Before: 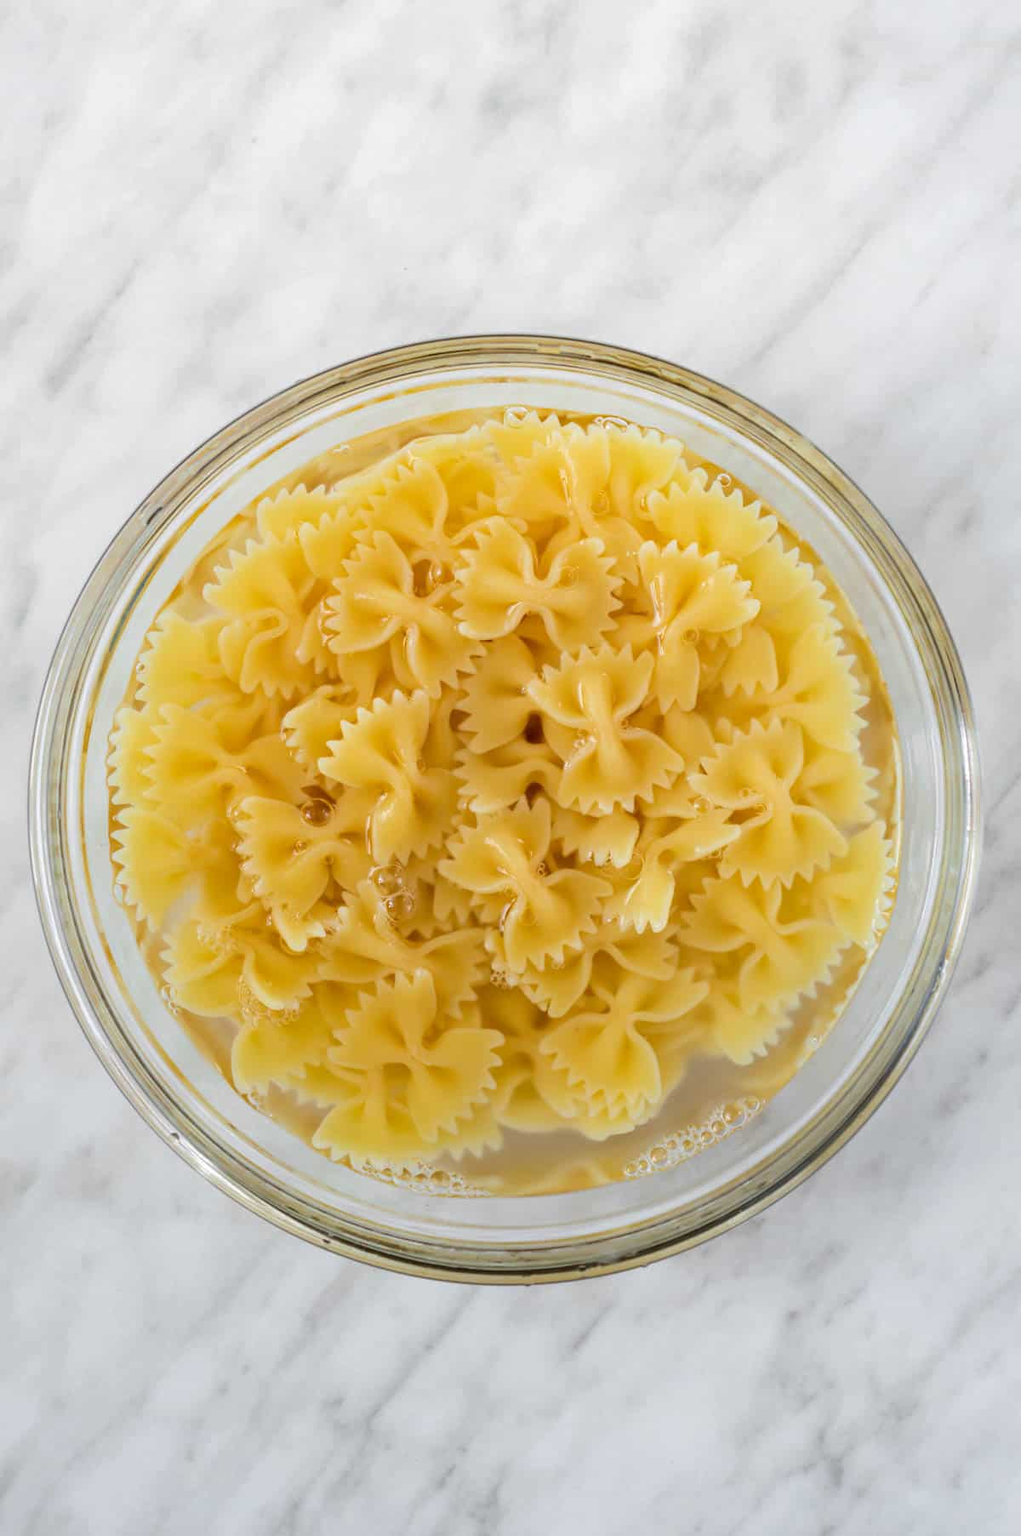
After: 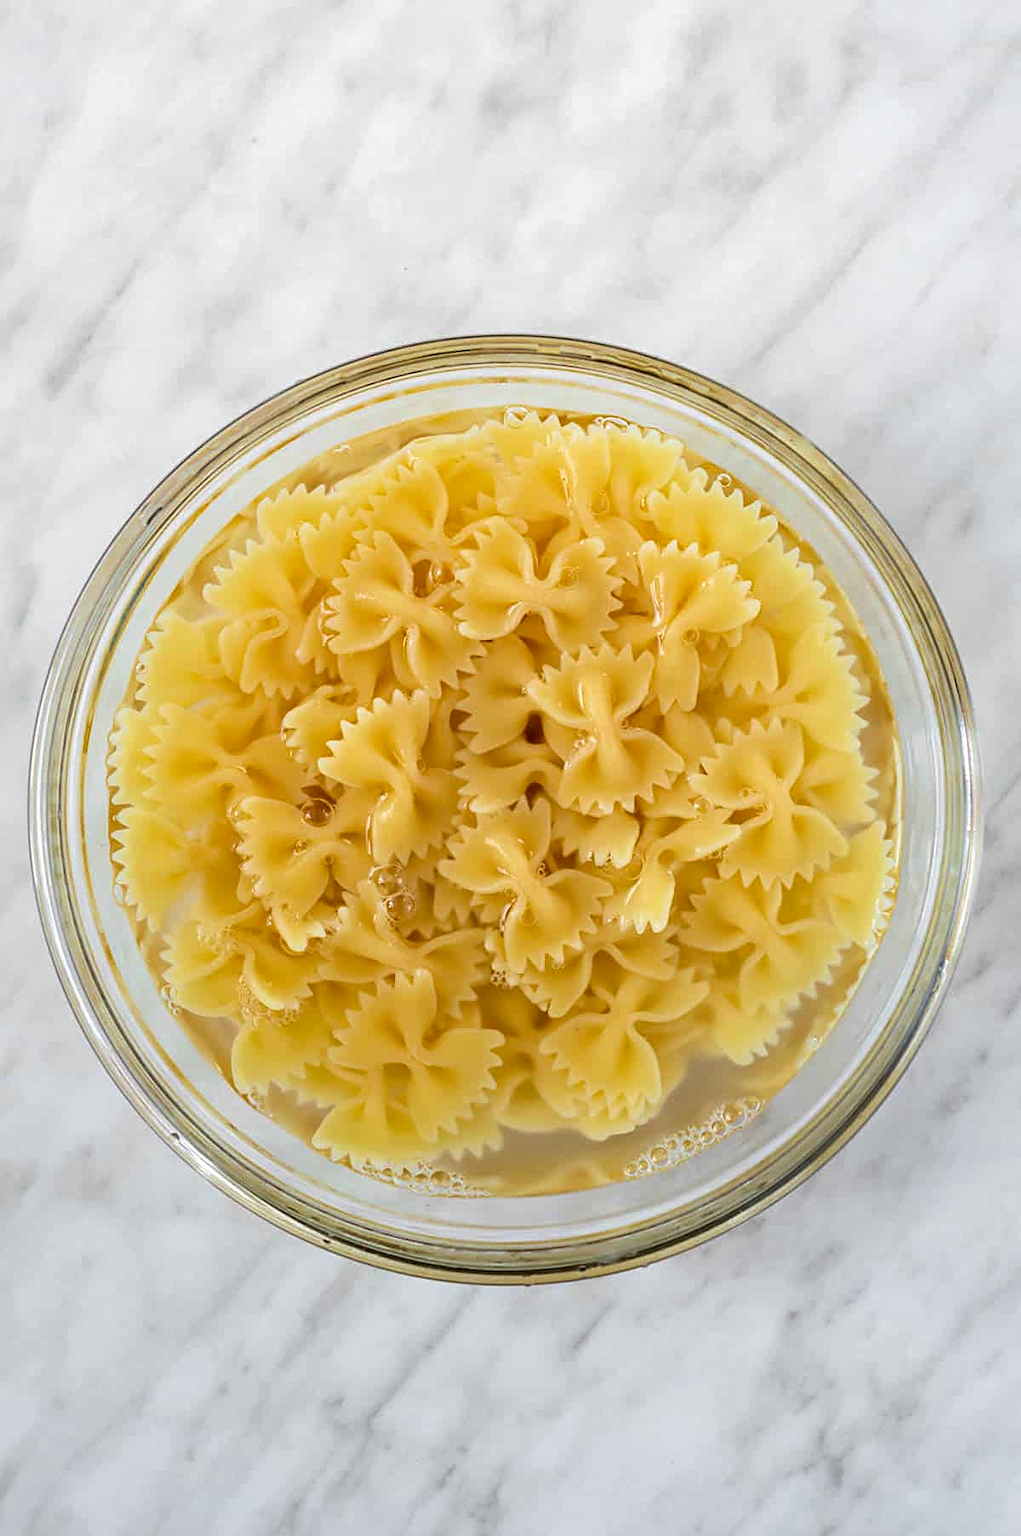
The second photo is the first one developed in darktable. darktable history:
velvia: on, module defaults
local contrast: mode bilateral grid, contrast 20, coarseness 50, detail 120%, midtone range 0.2
sharpen: on, module defaults
